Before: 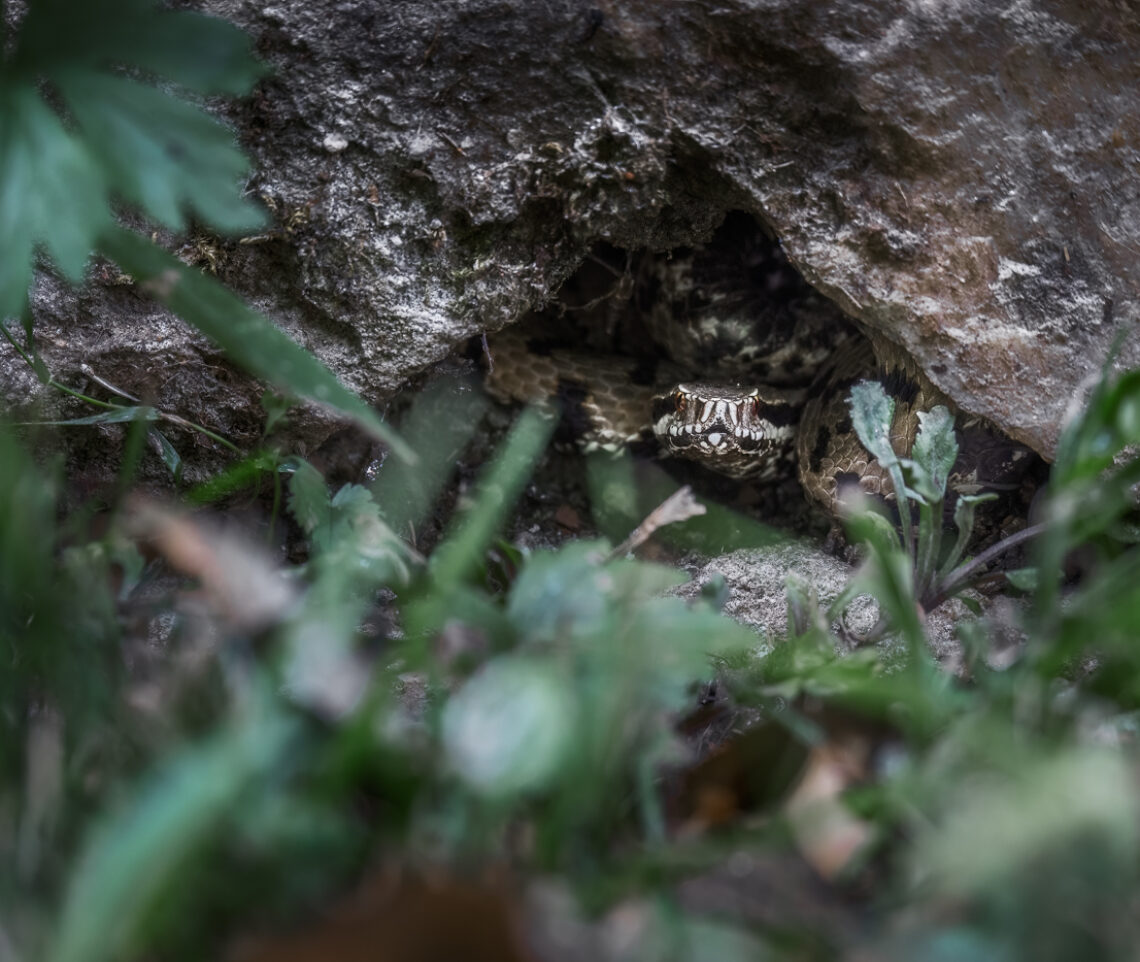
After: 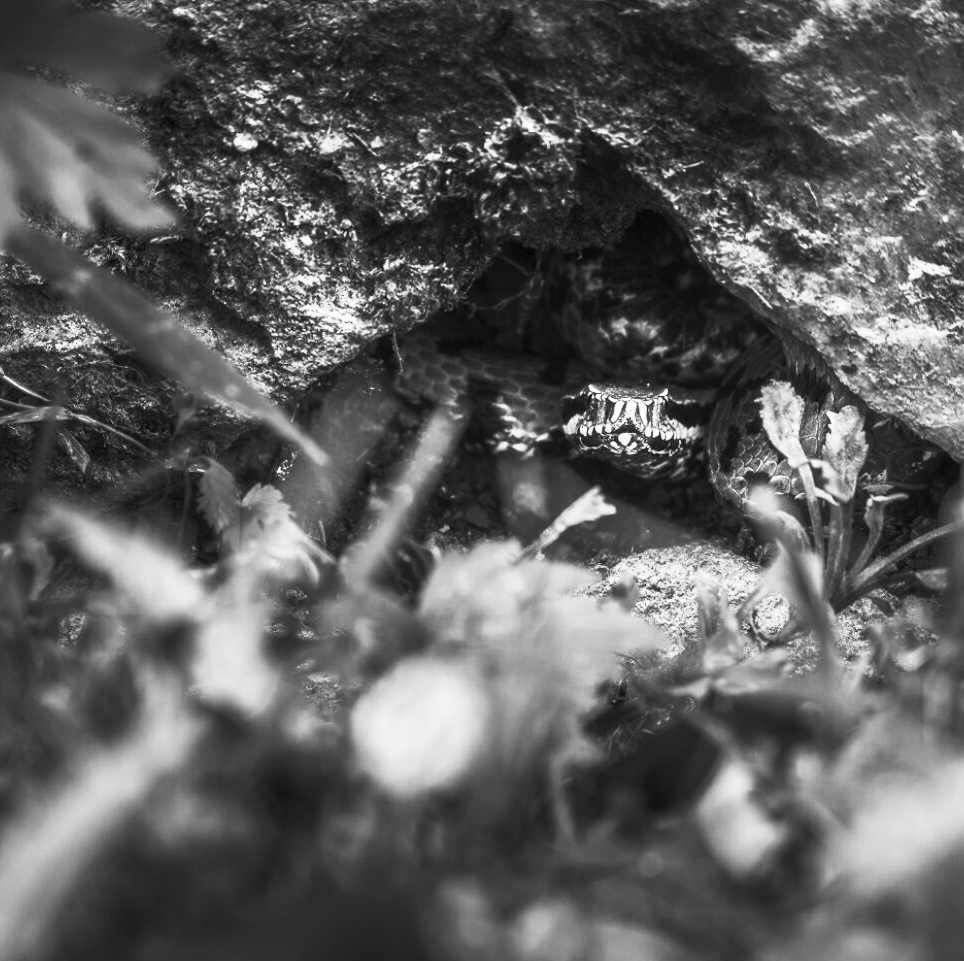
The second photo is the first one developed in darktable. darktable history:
crop: left 7.947%, right 7.409%
contrast brightness saturation: contrast 0.547, brightness 0.456, saturation -0.986
